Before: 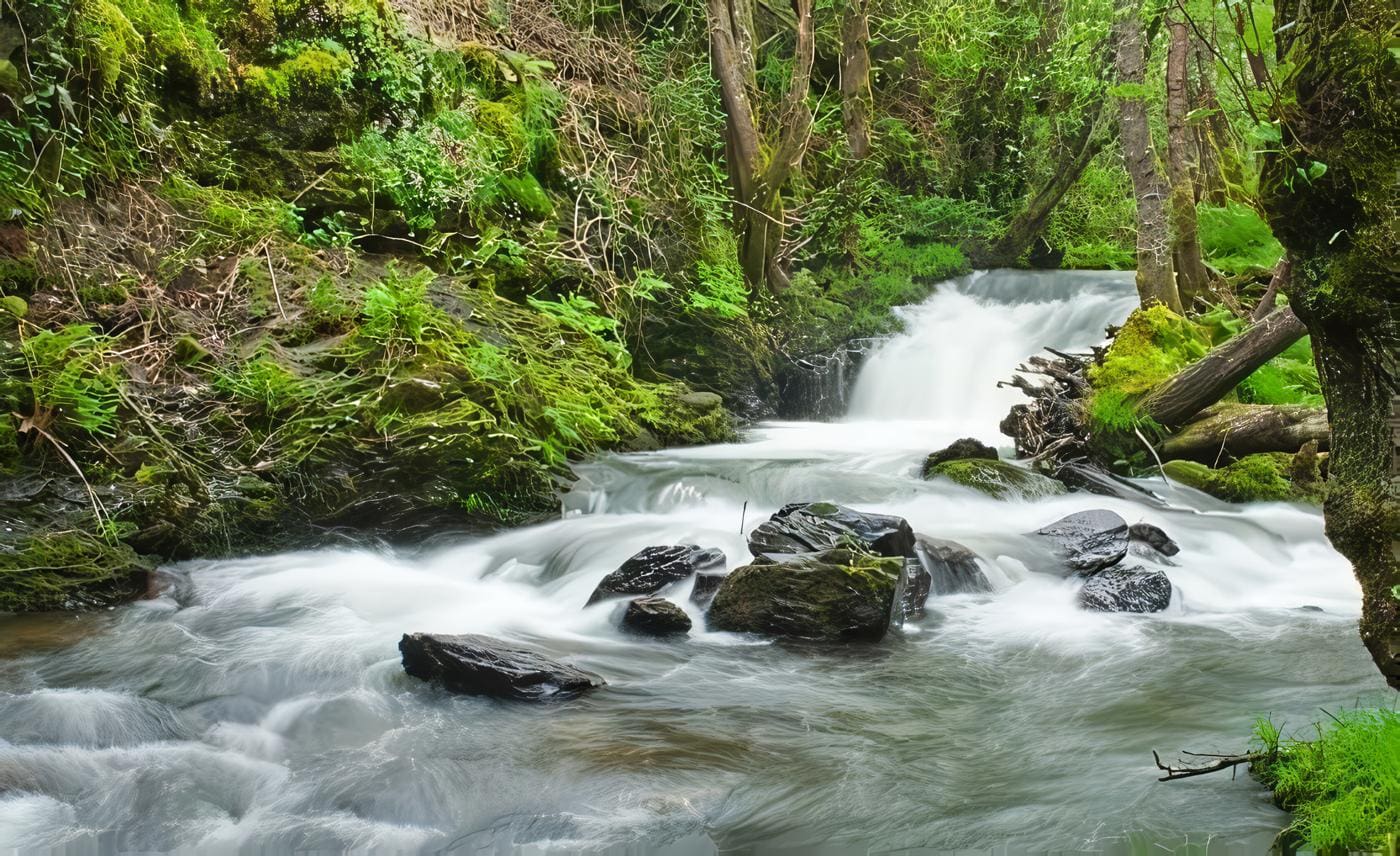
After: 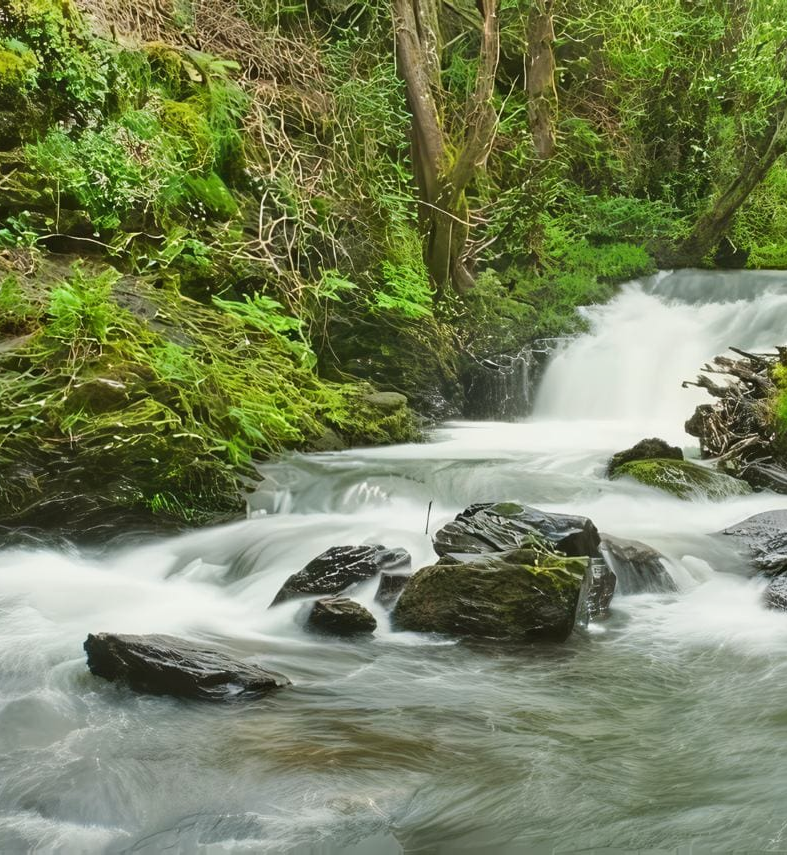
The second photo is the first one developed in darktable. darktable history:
crop and rotate: left 22.516%, right 21.234%
color balance: mode lift, gamma, gain (sRGB), lift [1.04, 1, 1, 0.97], gamma [1.01, 1, 1, 0.97], gain [0.96, 1, 1, 0.97]
